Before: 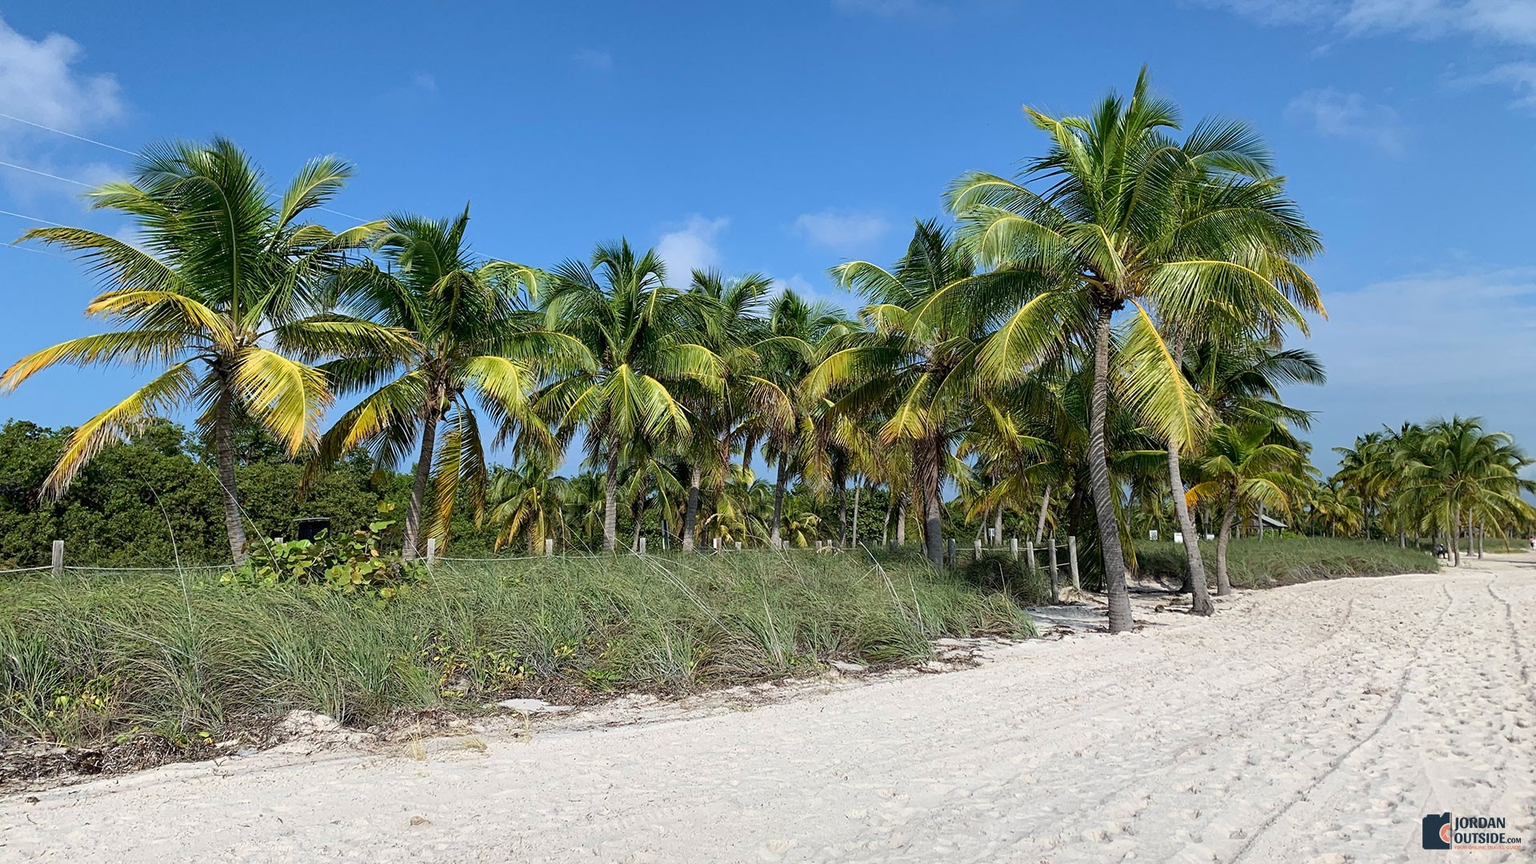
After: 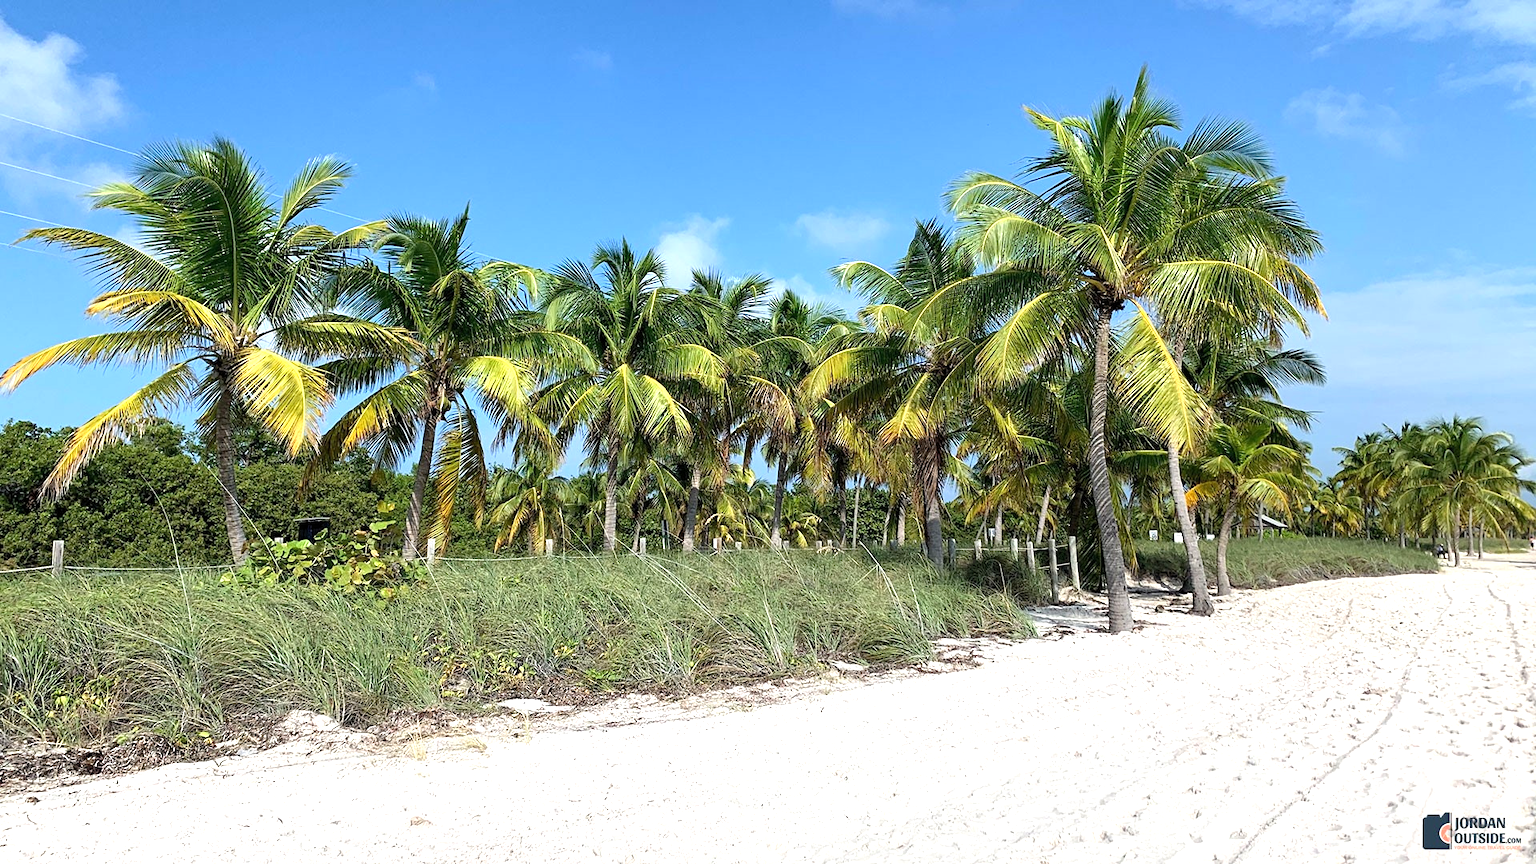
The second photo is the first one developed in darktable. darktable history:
exposure: black level correction 0, exposure 0.696 EV, compensate highlight preservation false
levels: levels [0.016, 0.5, 0.996]
